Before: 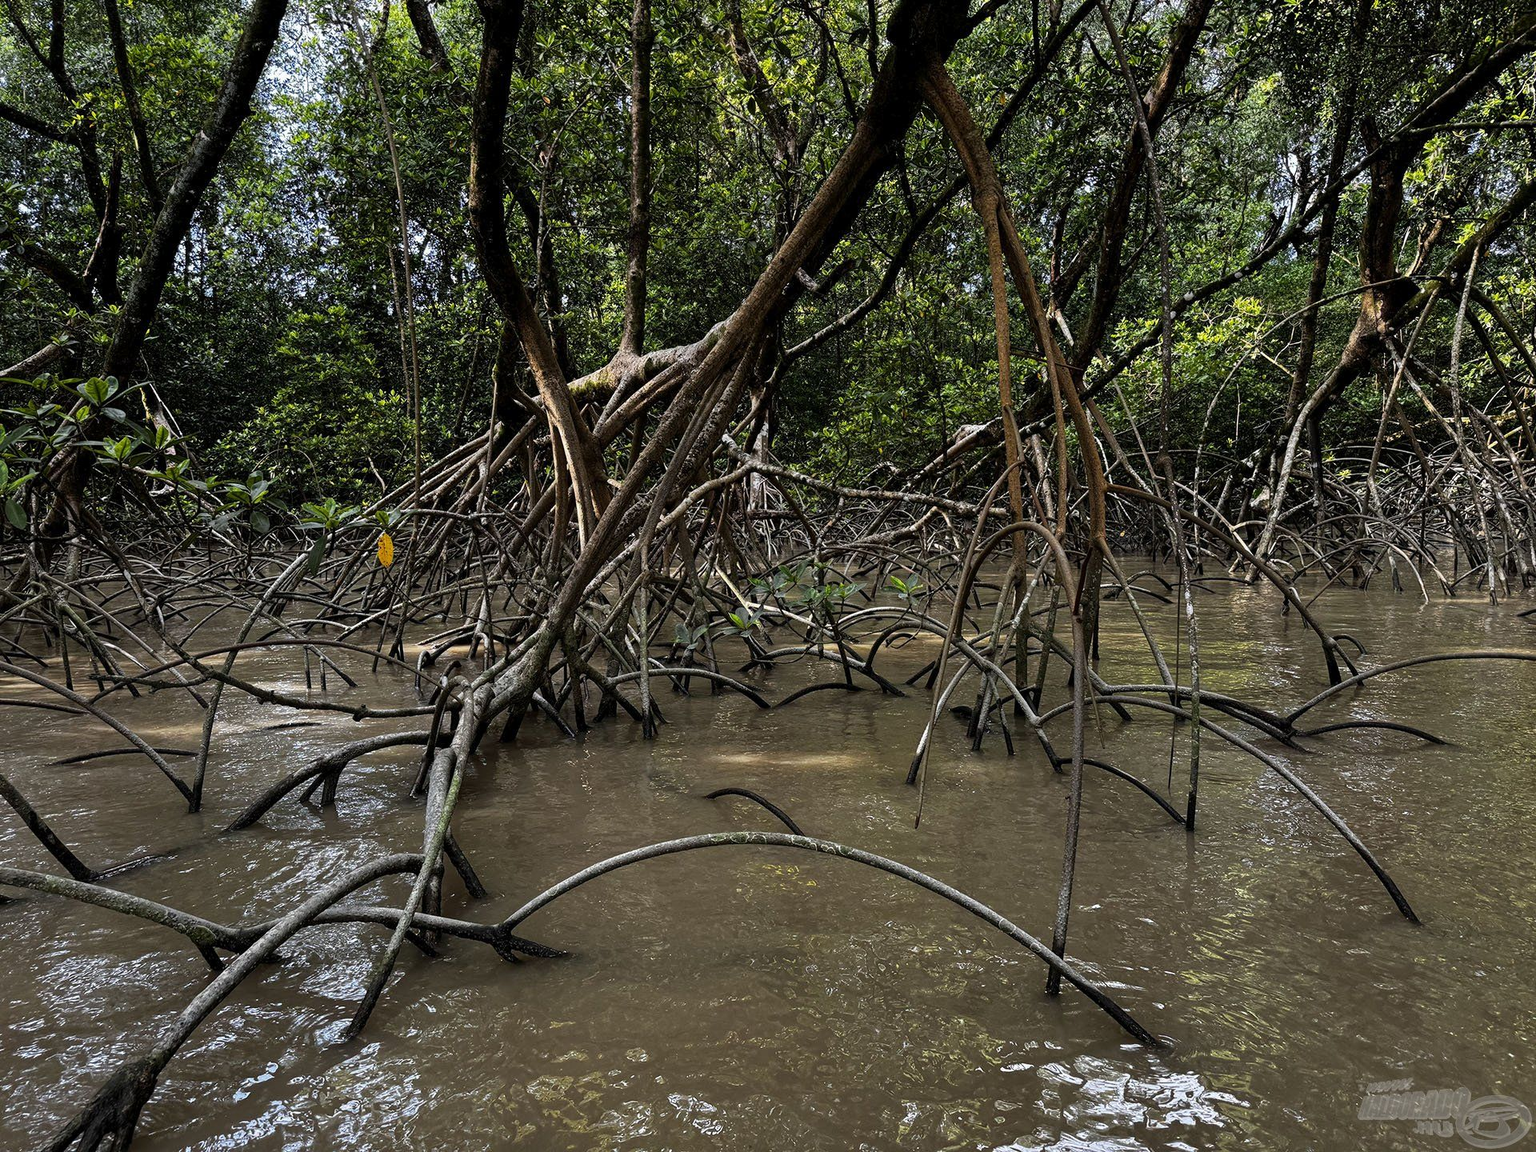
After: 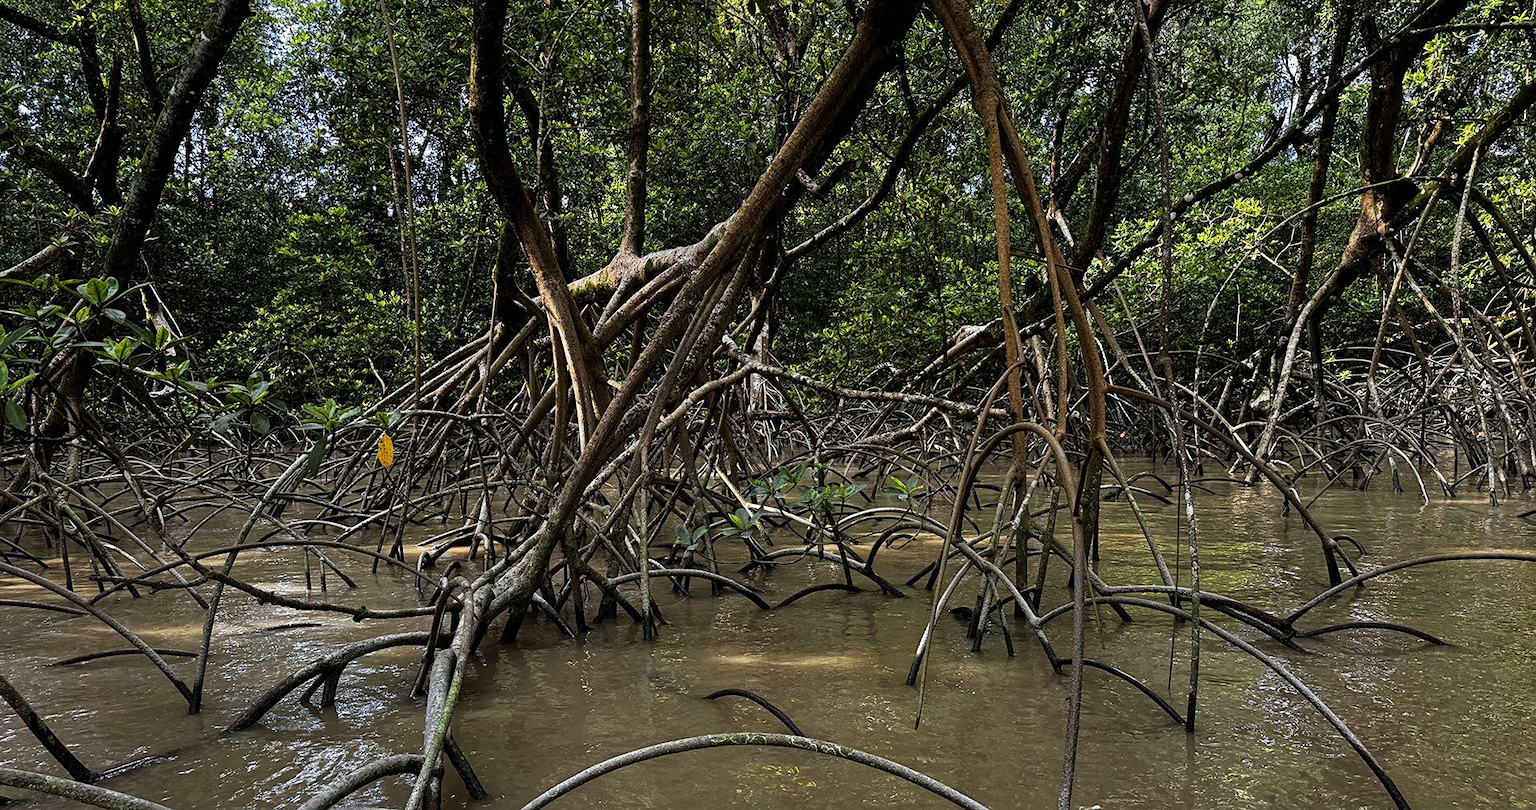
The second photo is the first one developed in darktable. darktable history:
sharpen: amount 0.209
velvia: on, module defaults
crop and rotate: top 8.66%, bottom 20.932%
